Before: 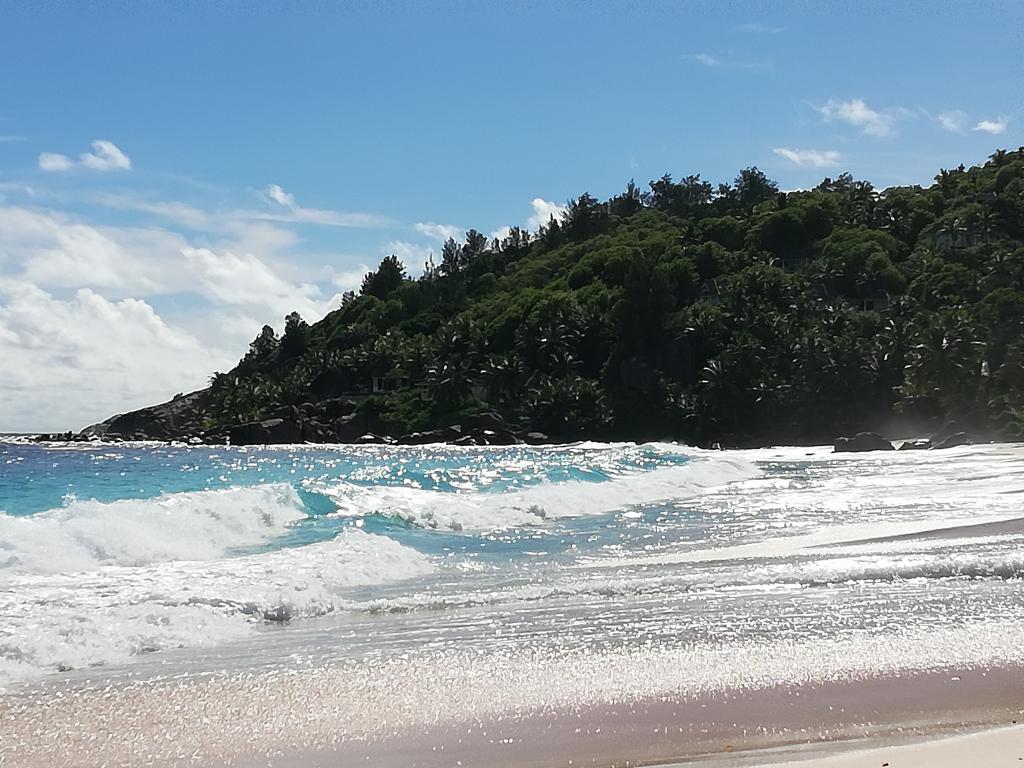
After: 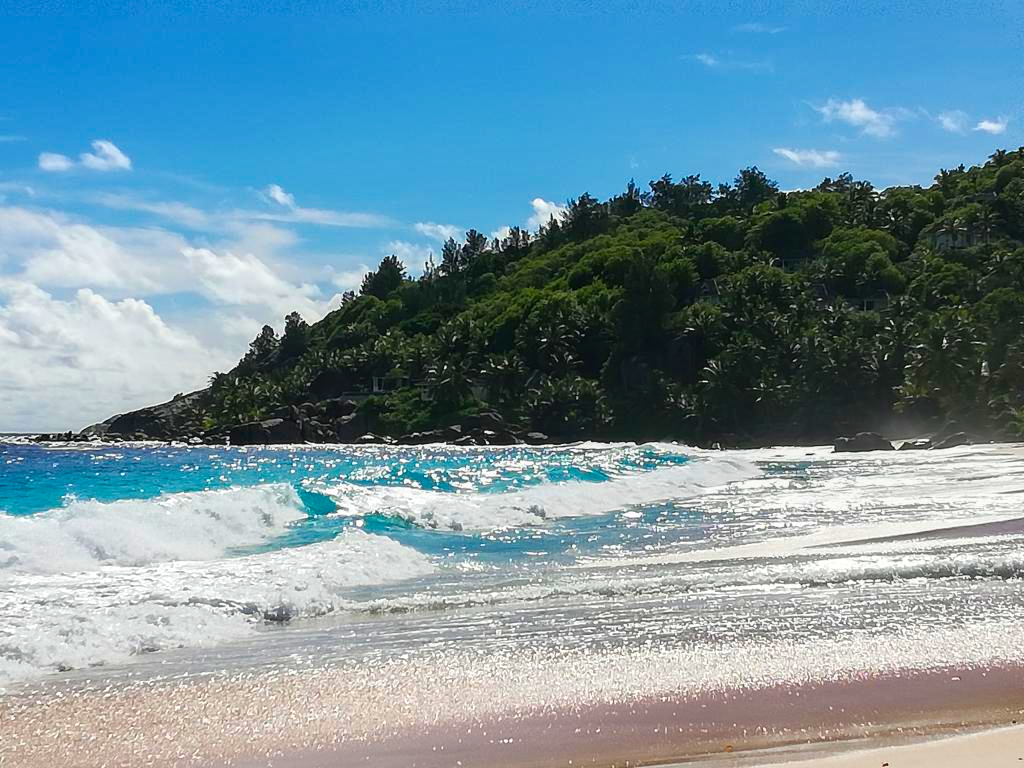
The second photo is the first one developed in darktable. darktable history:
local contrast: on, module defaults
velvia: strength 51.06%, mid-tones bias 0.517
